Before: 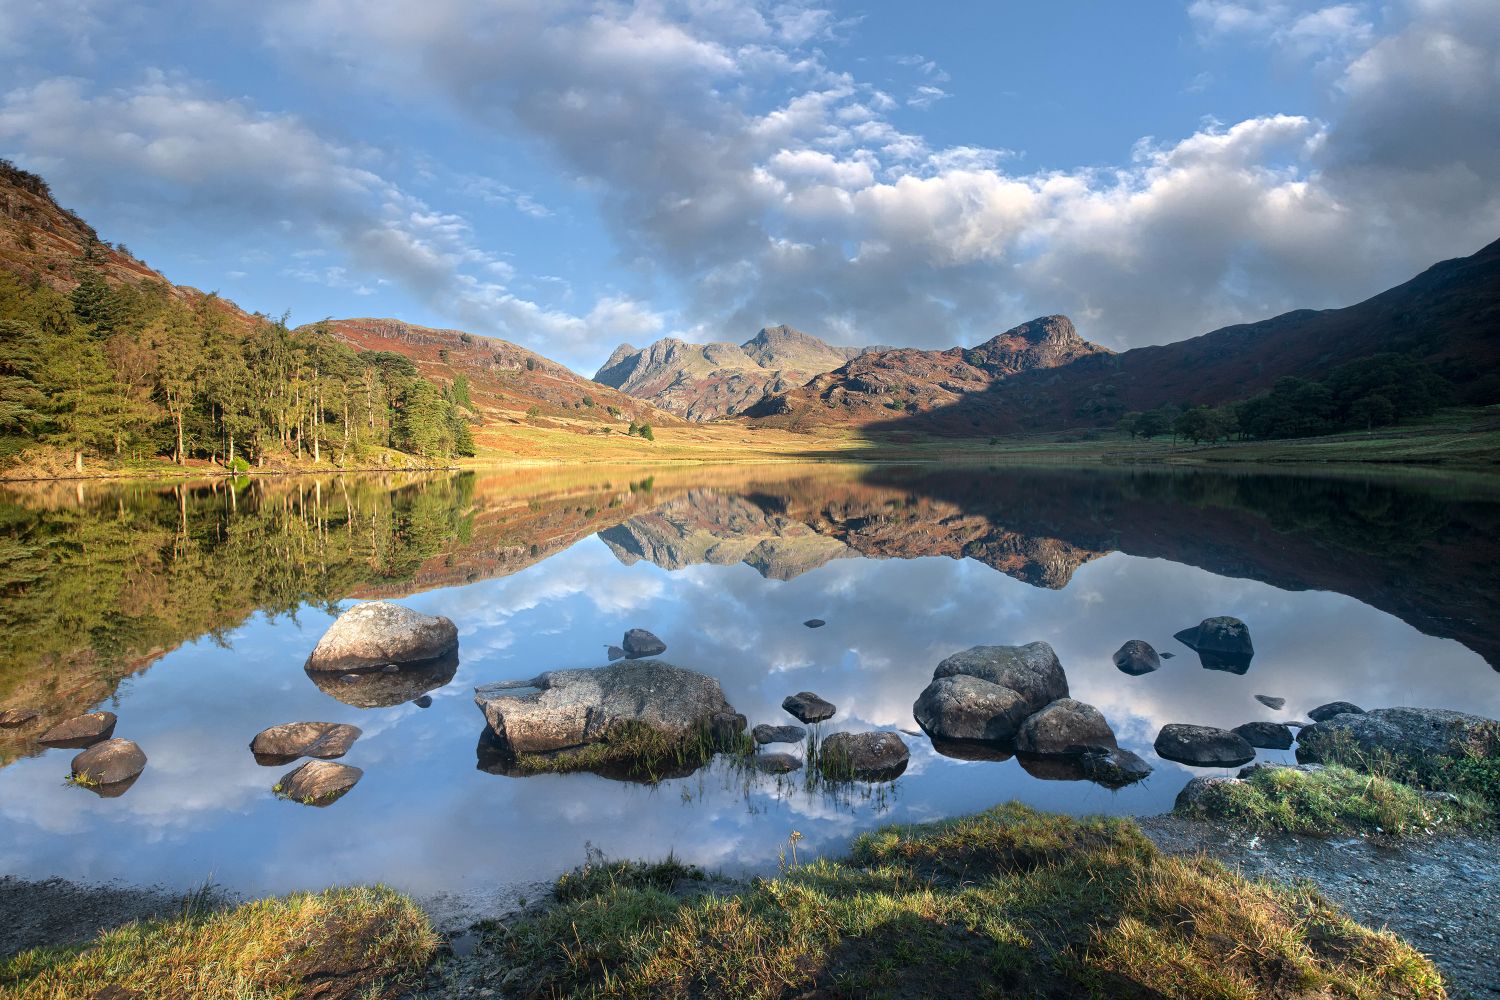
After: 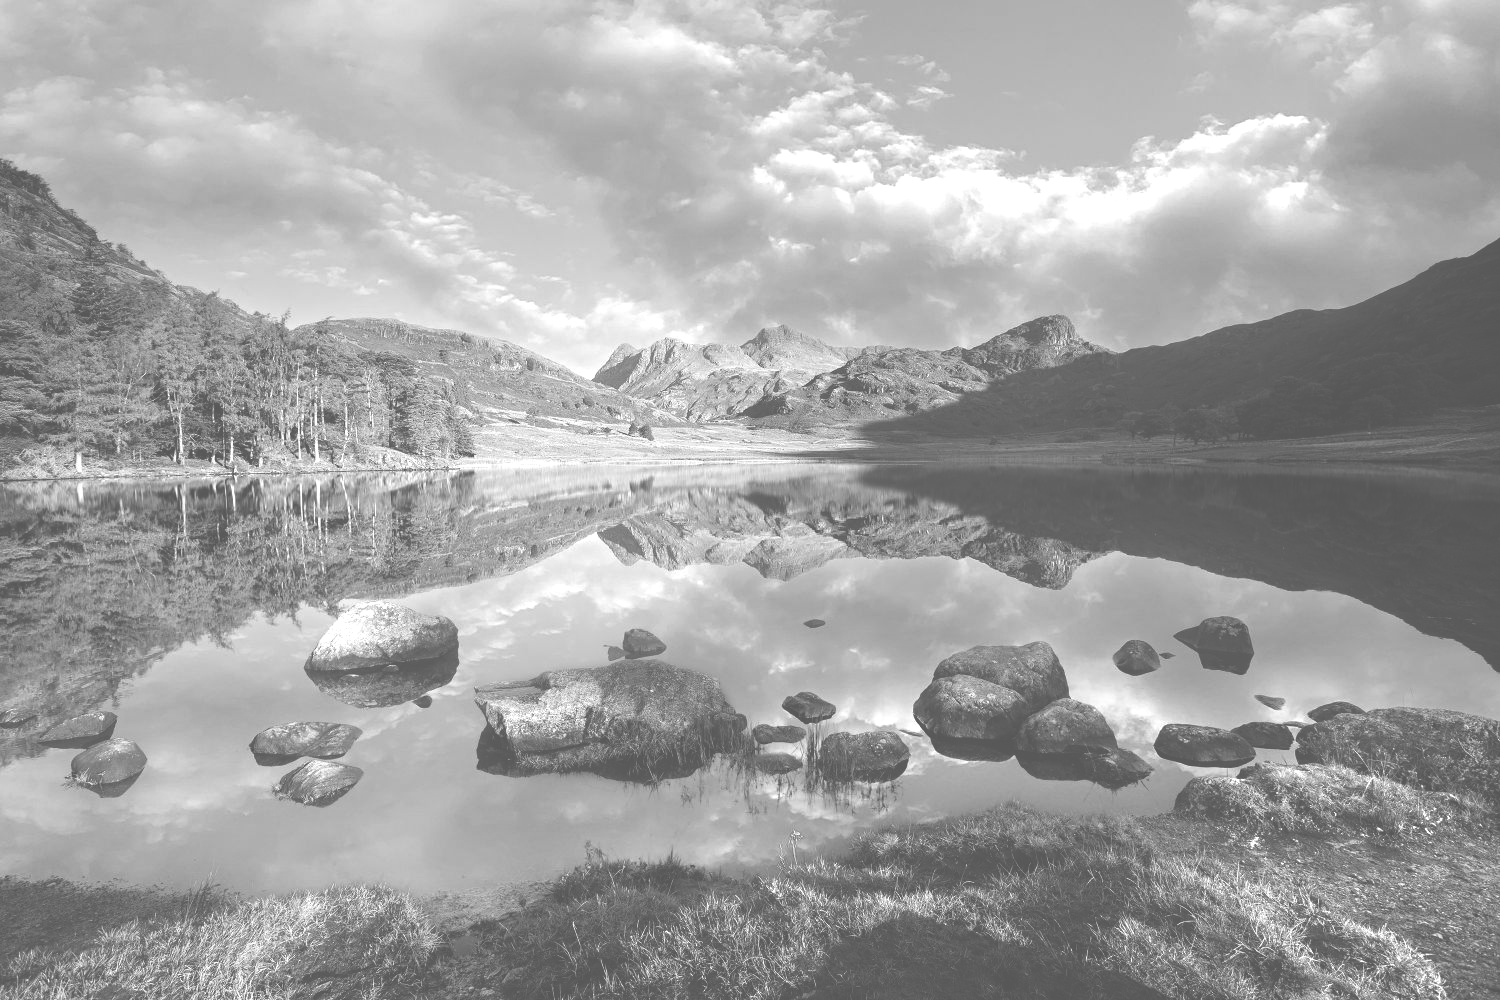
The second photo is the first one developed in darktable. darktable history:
exposure: black level correction -0.071, exposure 0.5 EV, compensate highlight preservation false
color correction: highlights a* 0.816, highlights b* 2.78, saturation 1.1
monochrome: on, module defaults
white balance: red 1, blue 1
